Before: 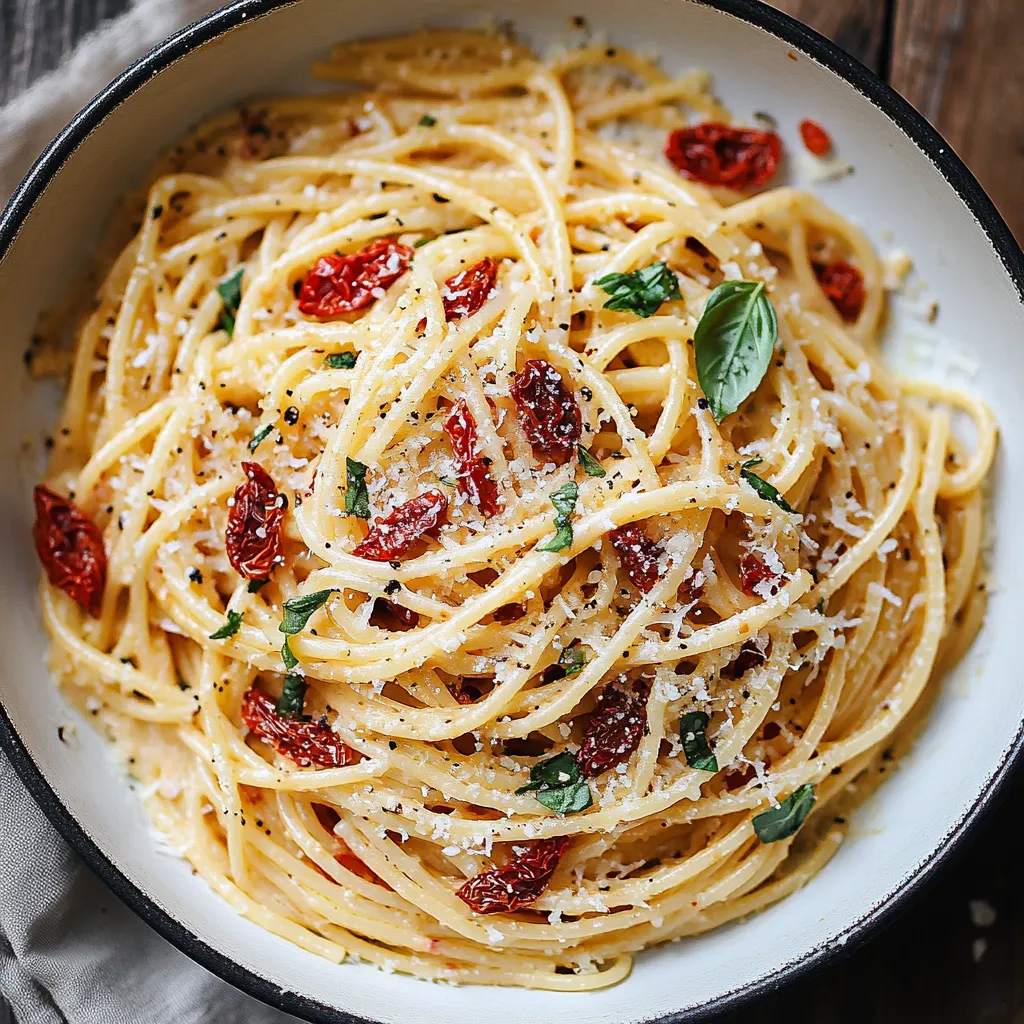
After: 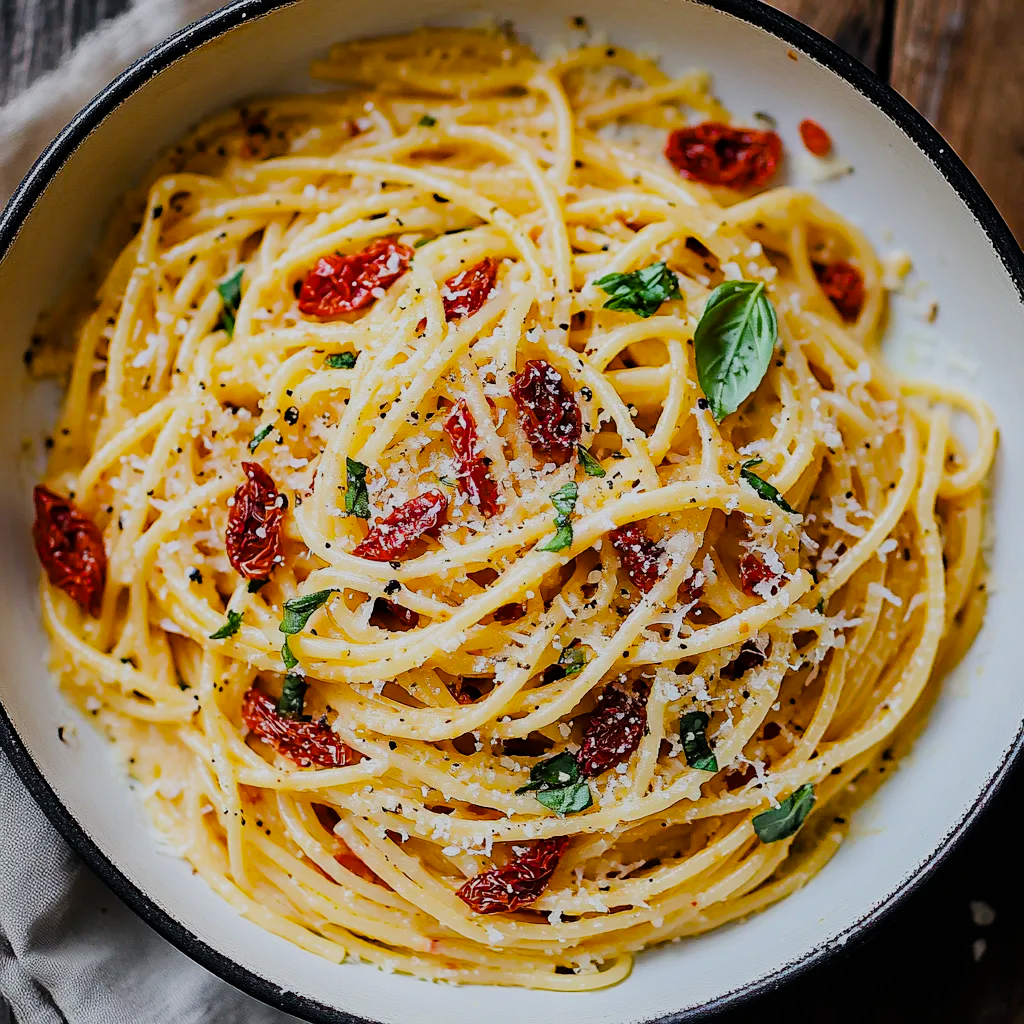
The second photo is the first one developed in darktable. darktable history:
color balance rgb: linear chroma grading › global chroma 15.228%, perceptual saturation grading › global saturation 19.538%
local contrast: mode bilateral grid, contrast 15, coarseness 36, detail 106%, midtone range 0.2
filmic rgb: black relative exposure -7.65 EV, white relative exposure 4.56 EV, hardness 3.61
